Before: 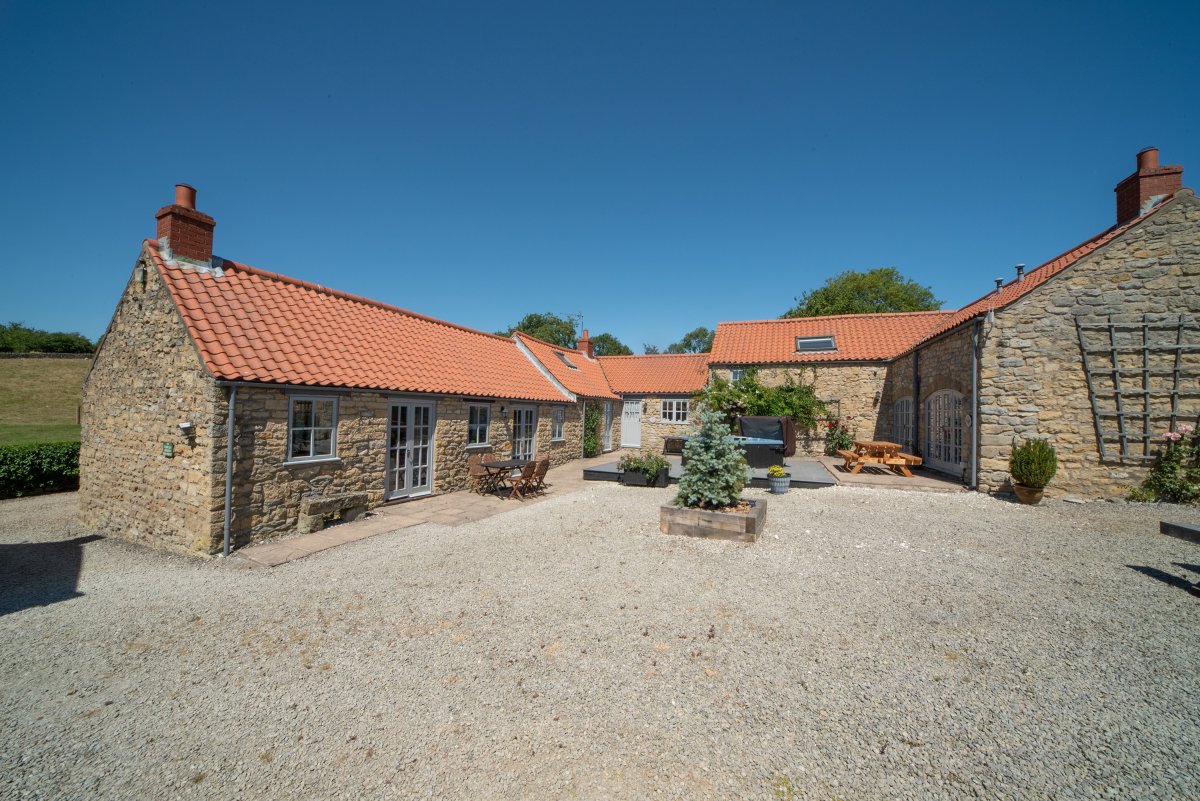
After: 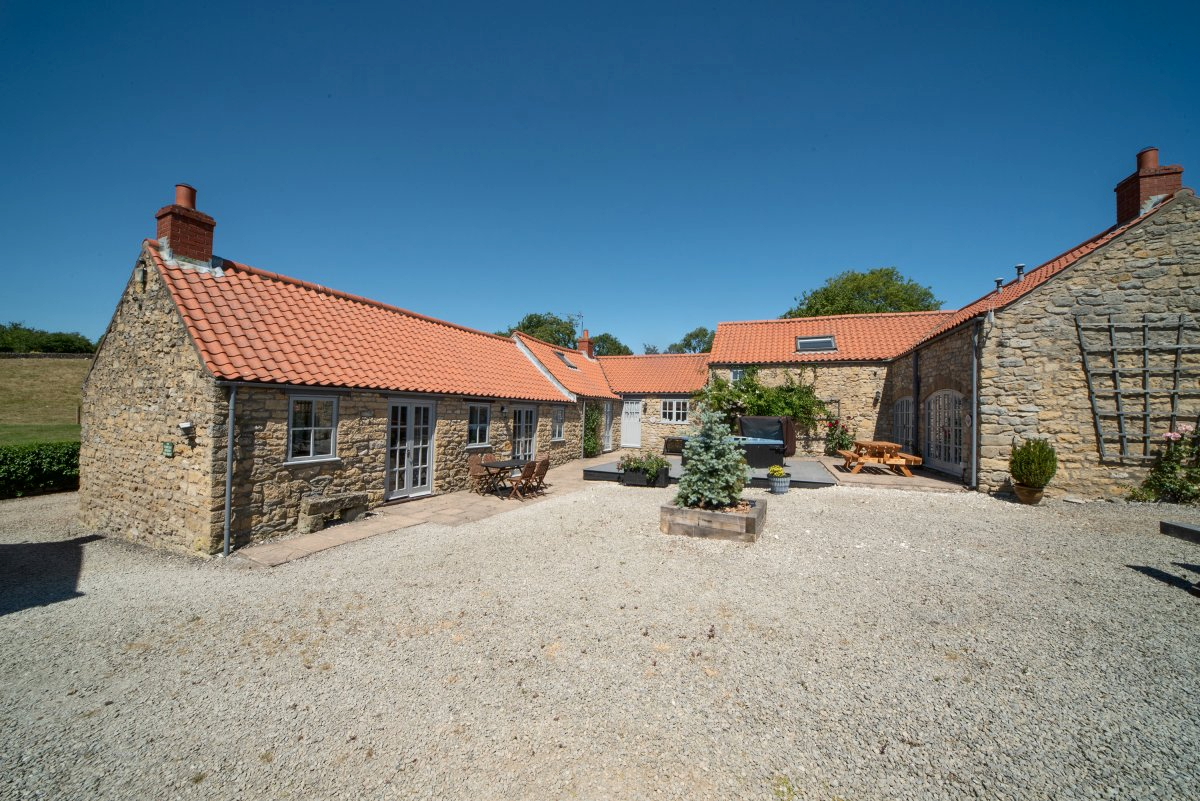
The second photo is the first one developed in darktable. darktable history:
contrast brightness saturation: contrast 0.137
exposure: compensate highlight preservation false
